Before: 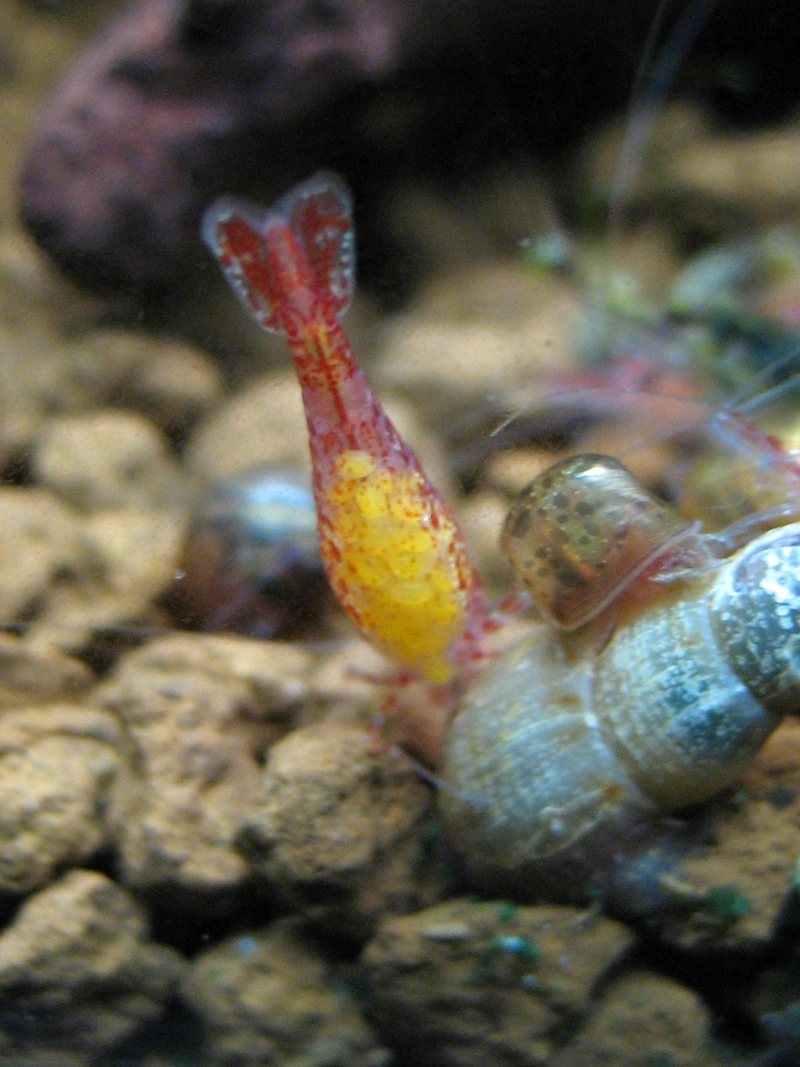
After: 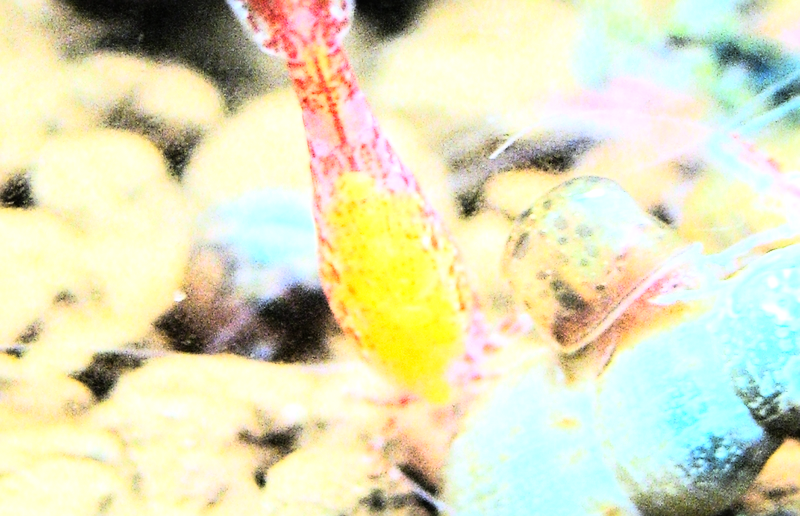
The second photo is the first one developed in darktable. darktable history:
rgb curve: curves: ch0 [(0, 0) (0.21, 0.15) (0.24, 0.21) (0.5, 0.75) (0.75, 0.96) (0.89, 0.99) (1, 1)]; ch1 [(0, 0.02) (0.21, 0.13) (0.25, 0.2) (0.5, 0.67) (0.75, 0.9) (0.89, 0.97) (1, 1)]; ch2 [(0, 0.02) (0.21, 0.13) (0.25, 0.2) (0.5, 0.67) (0.75, 0.9) (0.89, 0.97) (1, 1)], compensate middle gray true
white balance: red 0.976, blue 1.04
sharpen: on, module defaults
tone equalizer: -8 EV -0.417 EV, -7 EV -0.389 EV, -6 EV -0.333 EV, -5 EV -0.222 EV, -3 EV 0.222 EV, -2 EV 0.333 EV, -1 EV 0.389 EV, +0 EV 0.417 EV, edges refinement/feathering 500, mask exposure compensation -1.57 EV, preserve details no
crop and rotate: top 26.056%, bottom 25.543%
exposure: exposure 1.223 EV, compensate highlight preservation false
